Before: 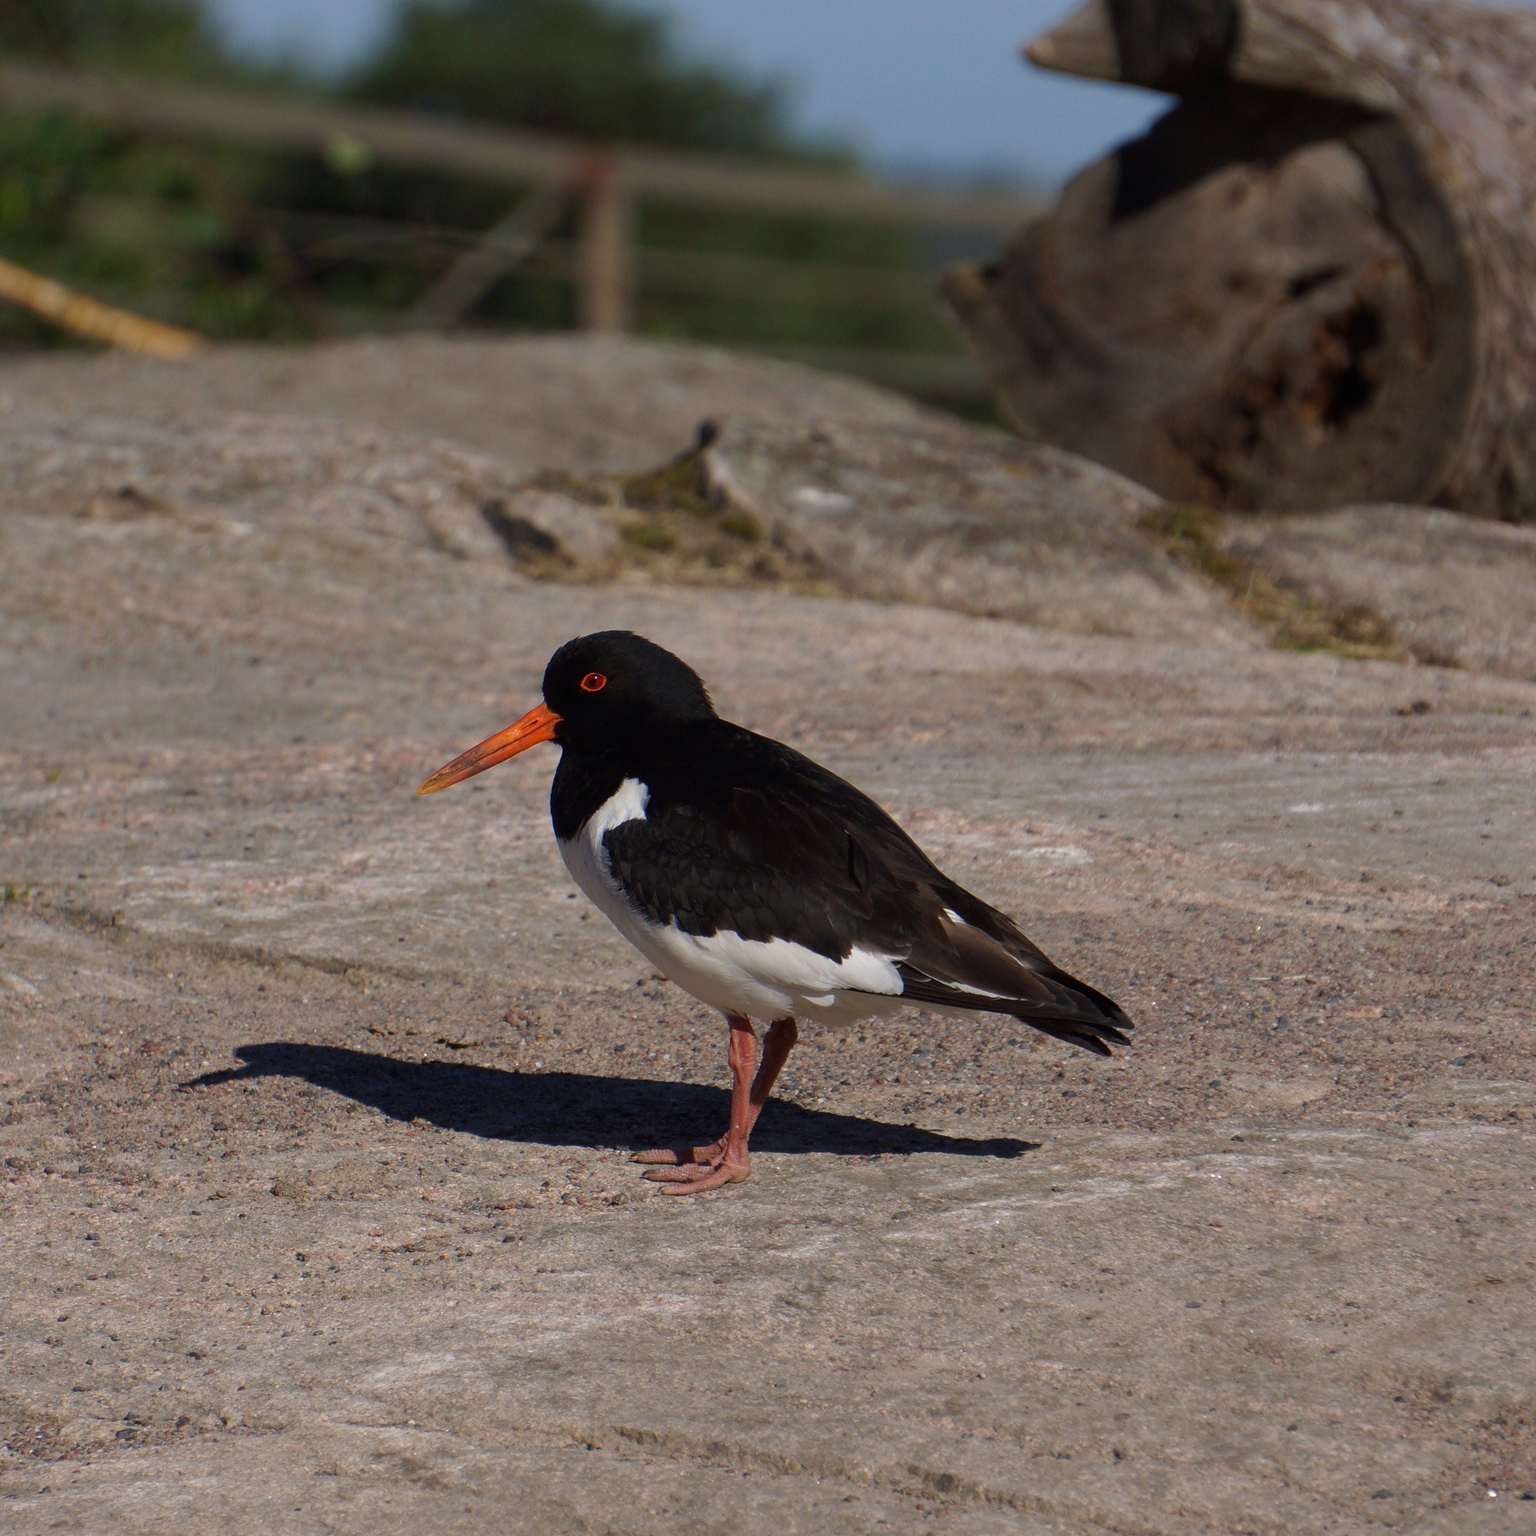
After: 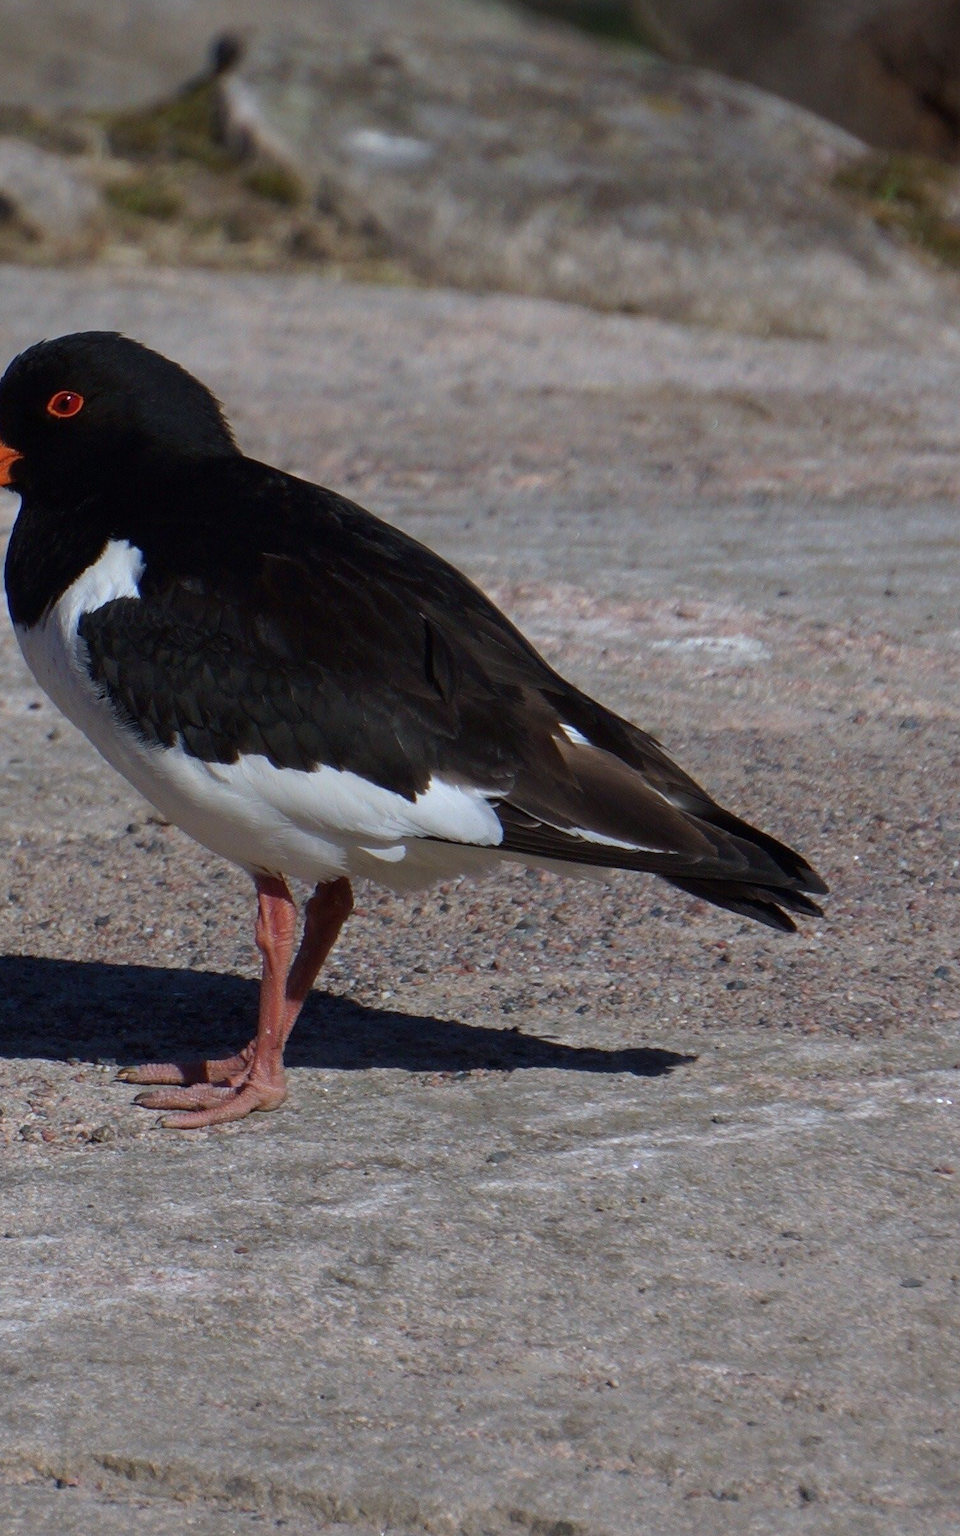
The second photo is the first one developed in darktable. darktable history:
crop: left 35.64%, top 25.771%, right 20.051%, bottom 3.354%
color calibration: illuminant custom, x 0.368, y 0.373, temperature 4341.23 K
